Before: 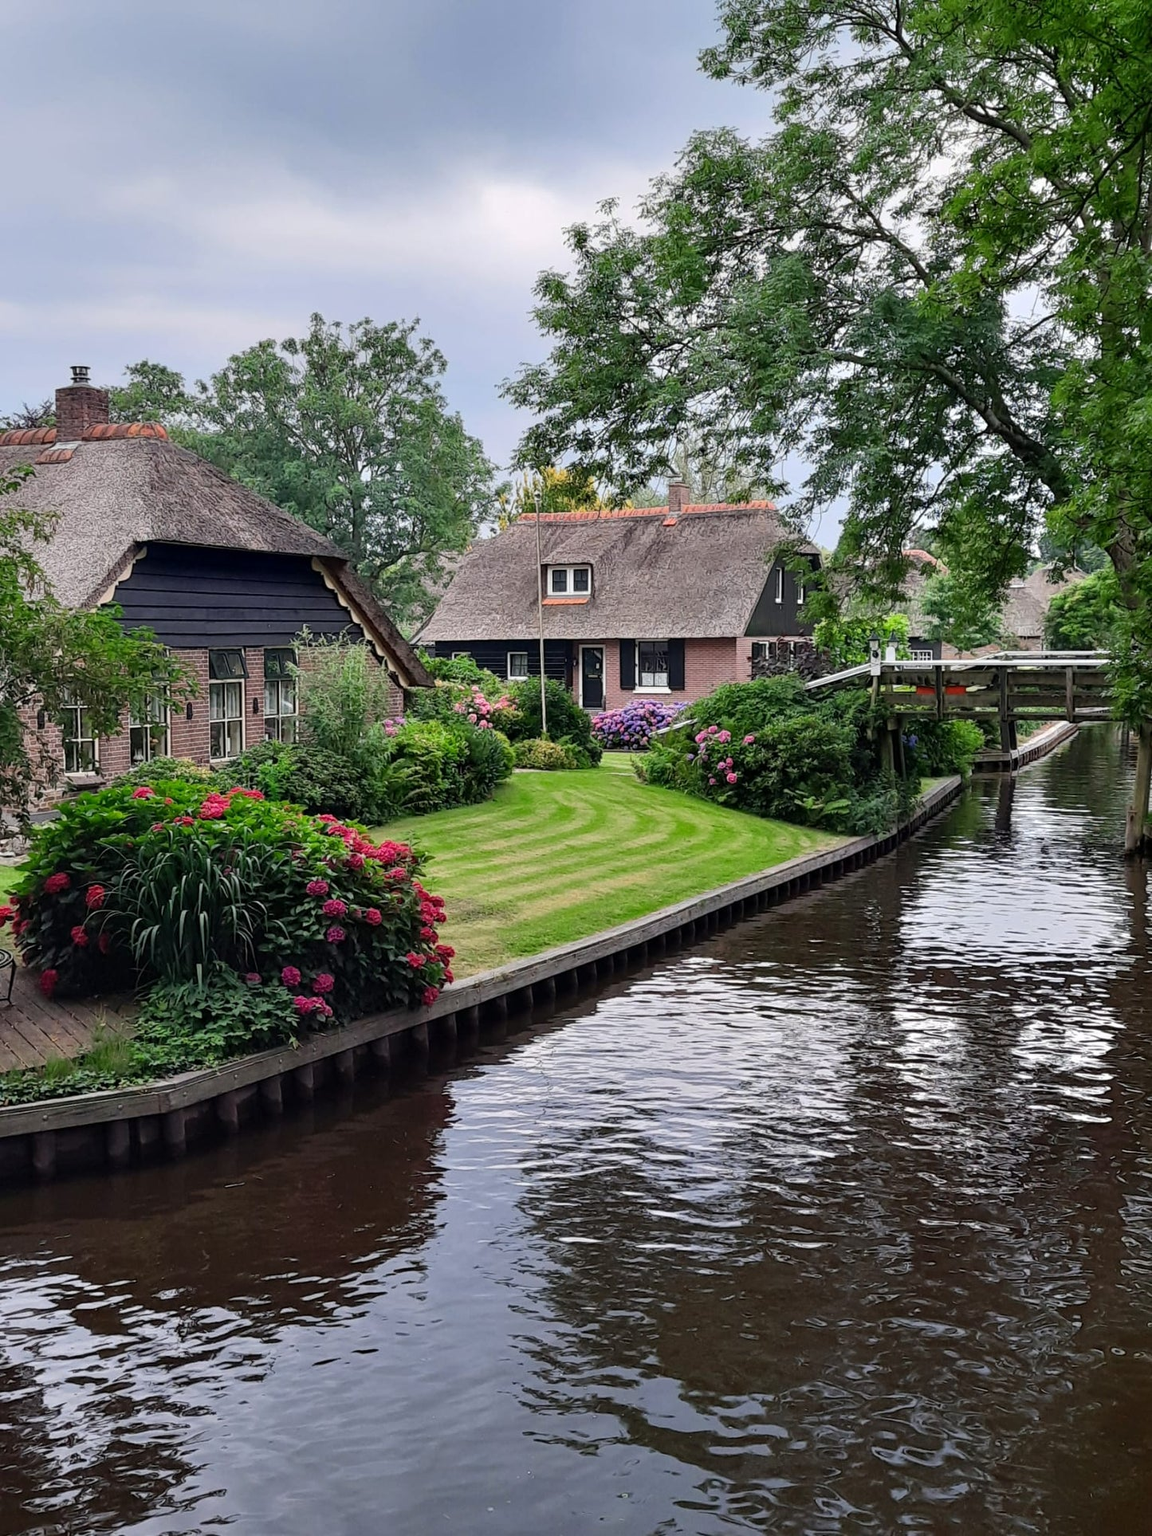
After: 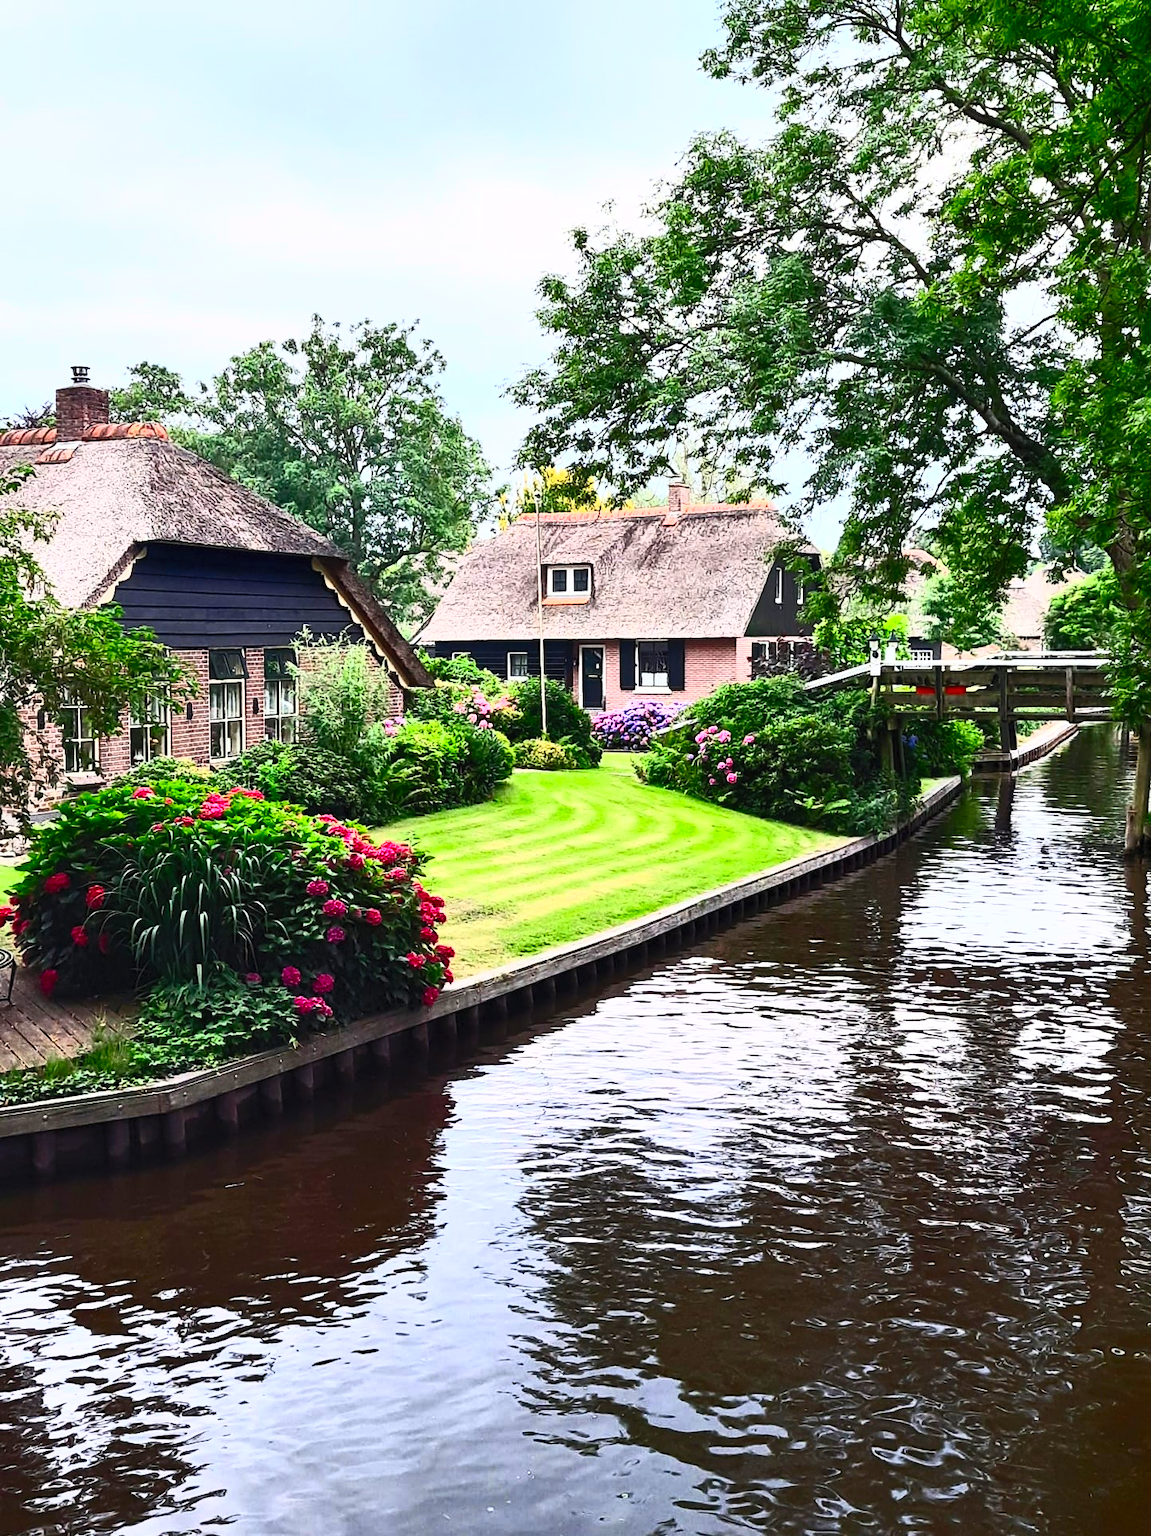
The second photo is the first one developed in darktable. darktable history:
contrast brightness saturation: contrast 0.839, brightness 0.587, saturation 0.578
